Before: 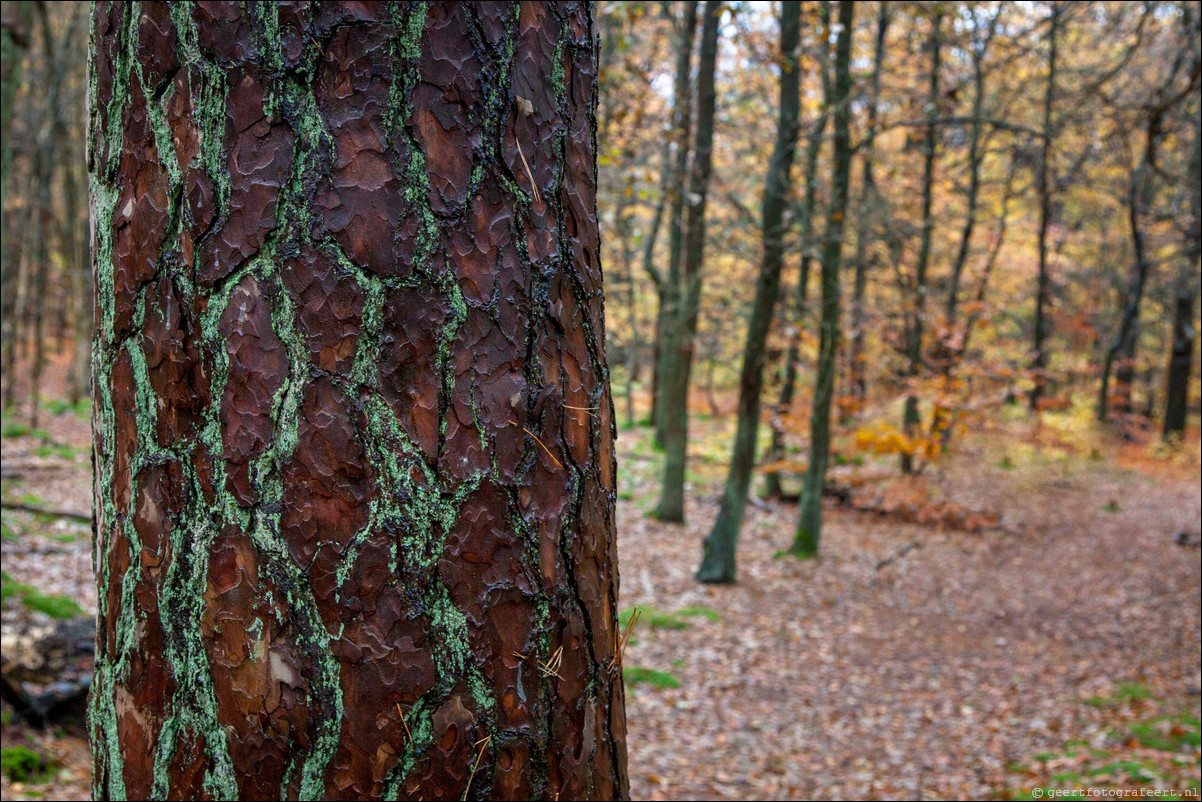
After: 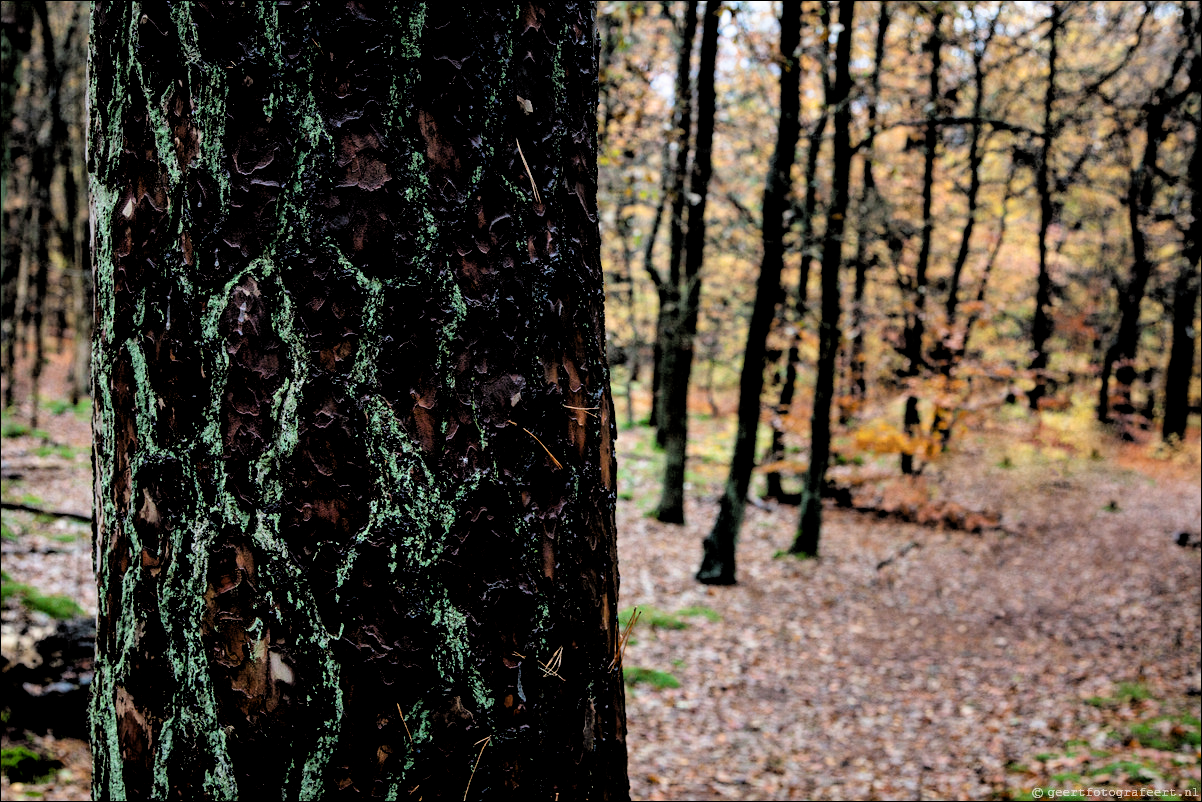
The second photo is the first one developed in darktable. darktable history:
filmic rgb: middle gray luminance 13.72%, black relative exposure -1.82 EV, white relative exposure 3.09 EV, threshold 3.03 EV, target black luminance 0%, hardness 1.81, latitude 58.6%, contrast 1.724, highlights saturation mix 4.81%, shadows ↔ highlights balance -36.7%, enable highlight reconstruction true
